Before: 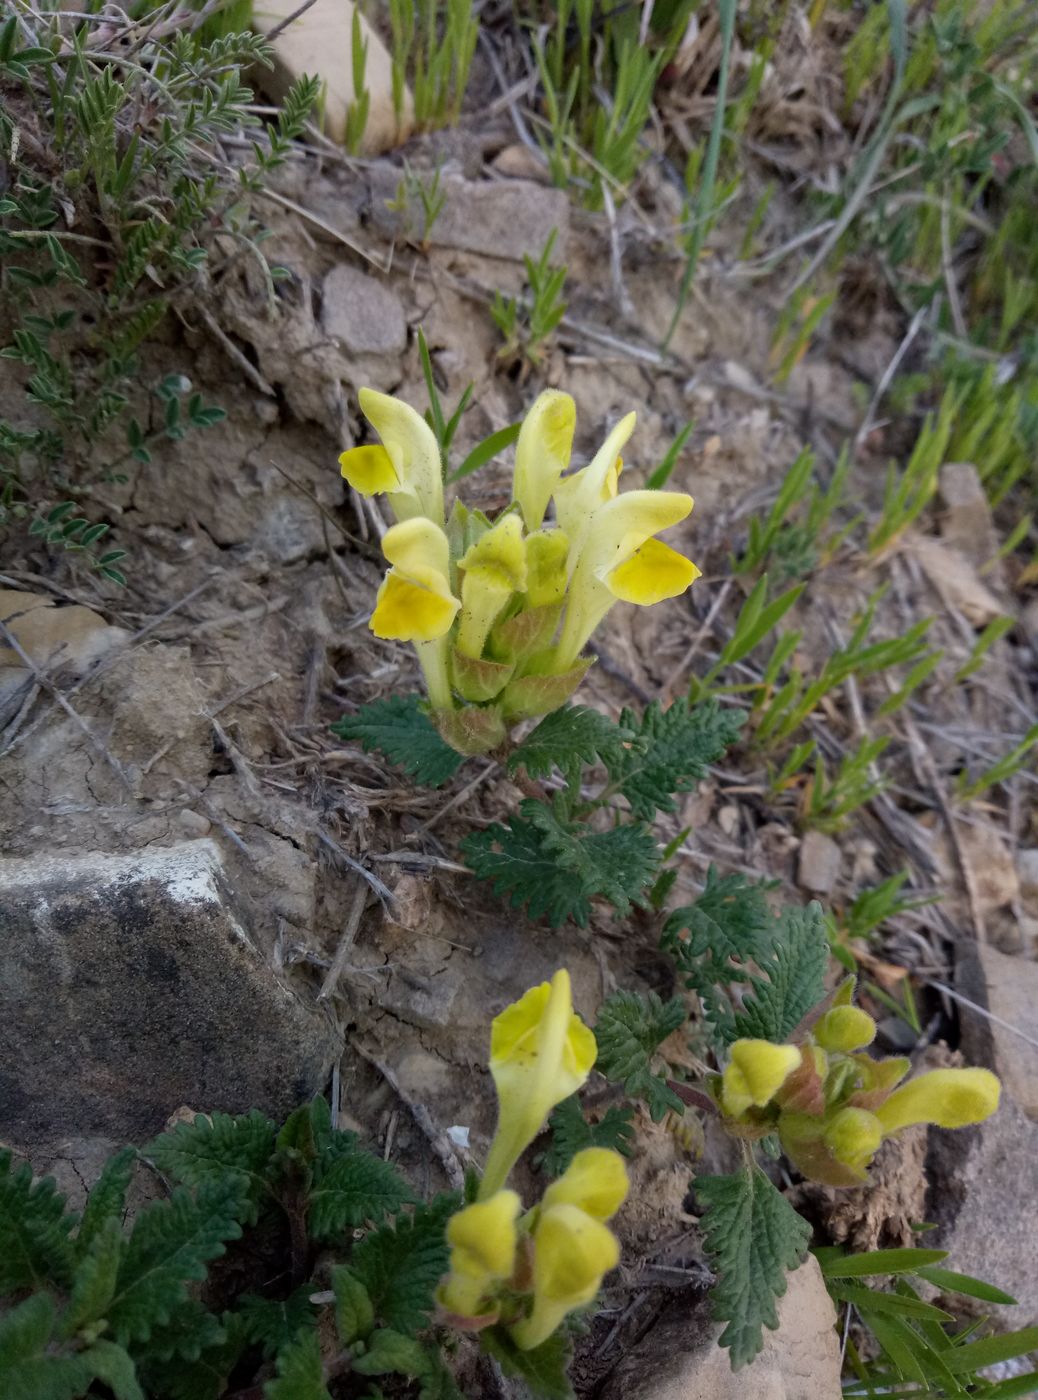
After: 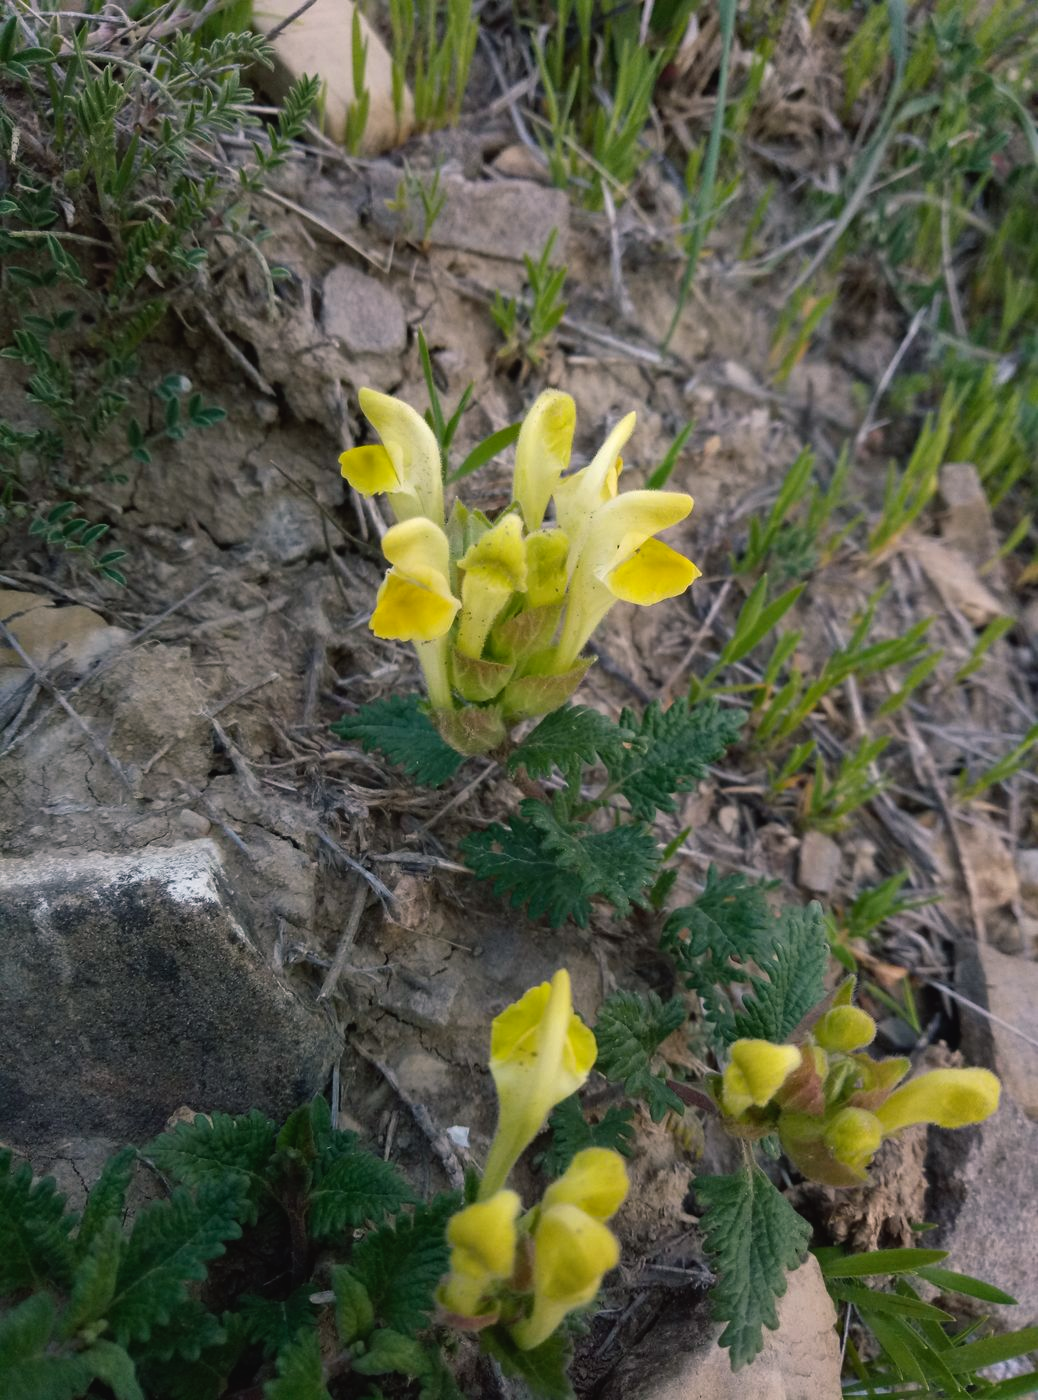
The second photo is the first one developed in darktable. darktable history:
contrast brightness saturation: contrast -0.071, brightness -0.04, saturation -0.113
color balance rgb: shadows lift › luminance -7.423%, shadows lift › chroma 2.321%, shadows lift › hue 165.91°, power › hue 172.71°, highlights gain › chroma 1.396%, highlights gain › hue 50.33°, perceptual saturation grading › global saturation 0.92%, perceptual brilliance grading › highlights 7.634%, perceptual brilliance grading › mid-tones 4.365%, perceptual brilliance grading › shadows 1.926%, global vibrance 20%
